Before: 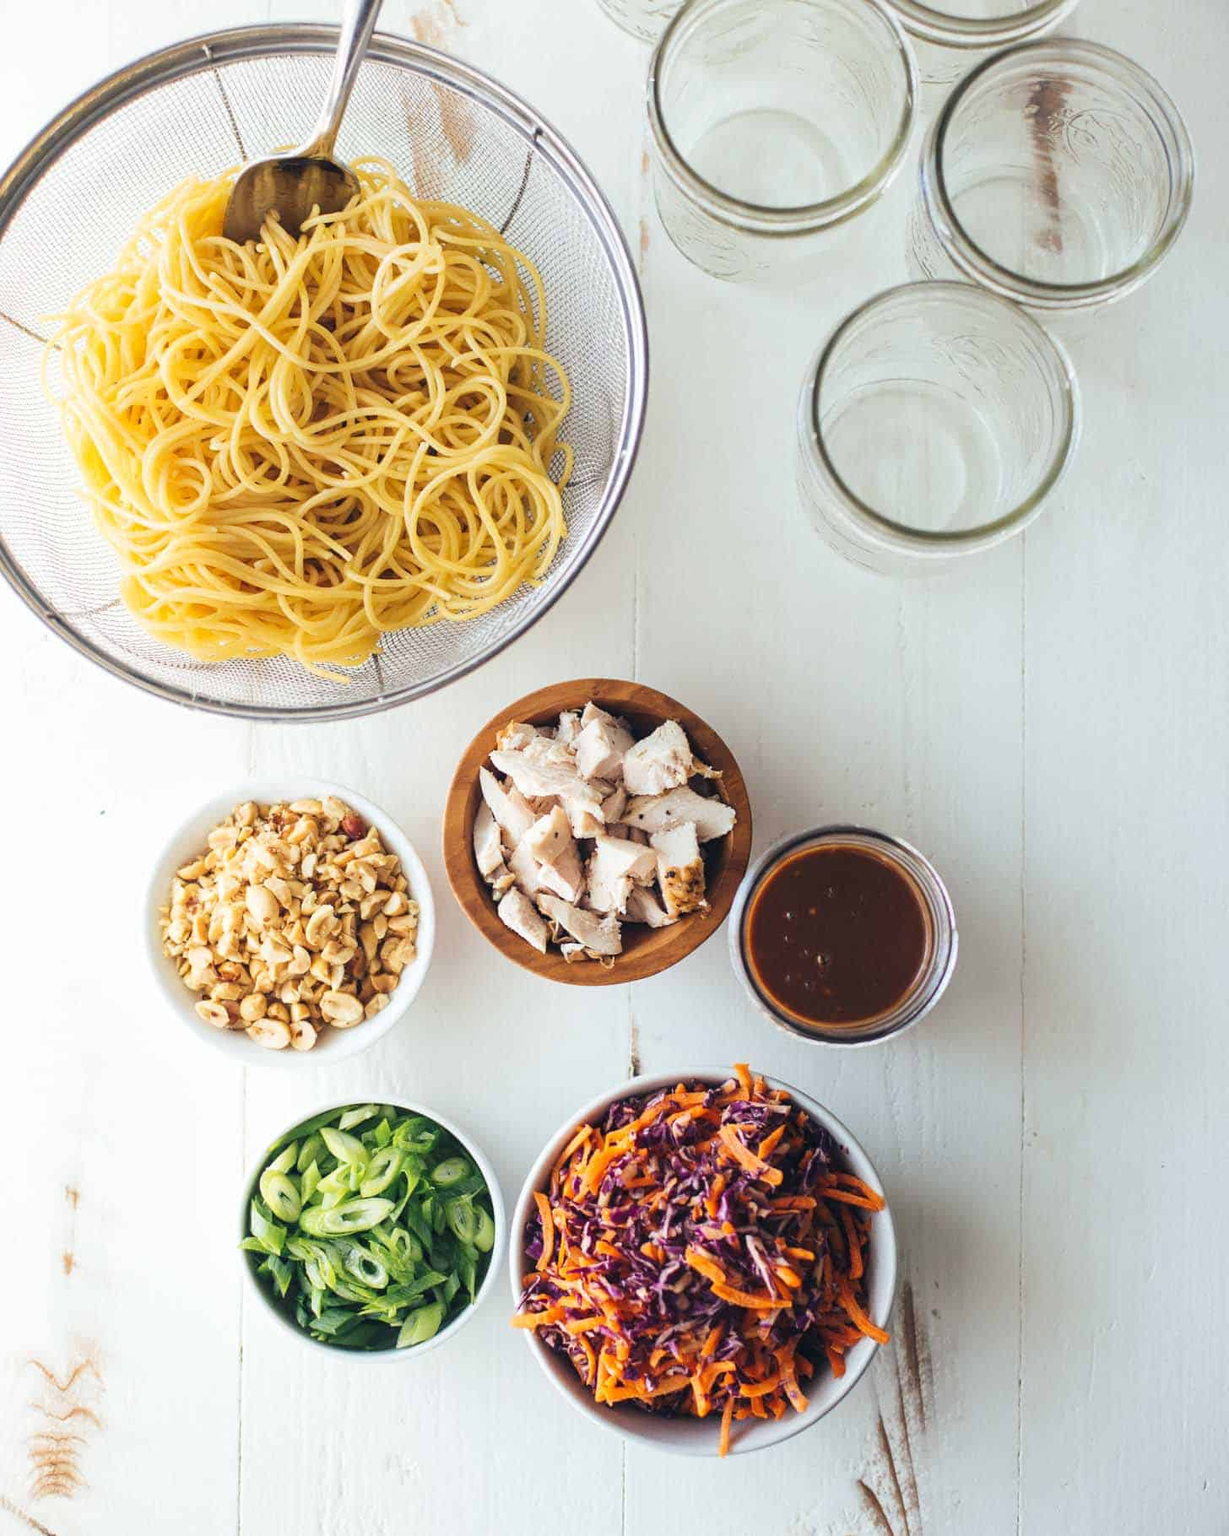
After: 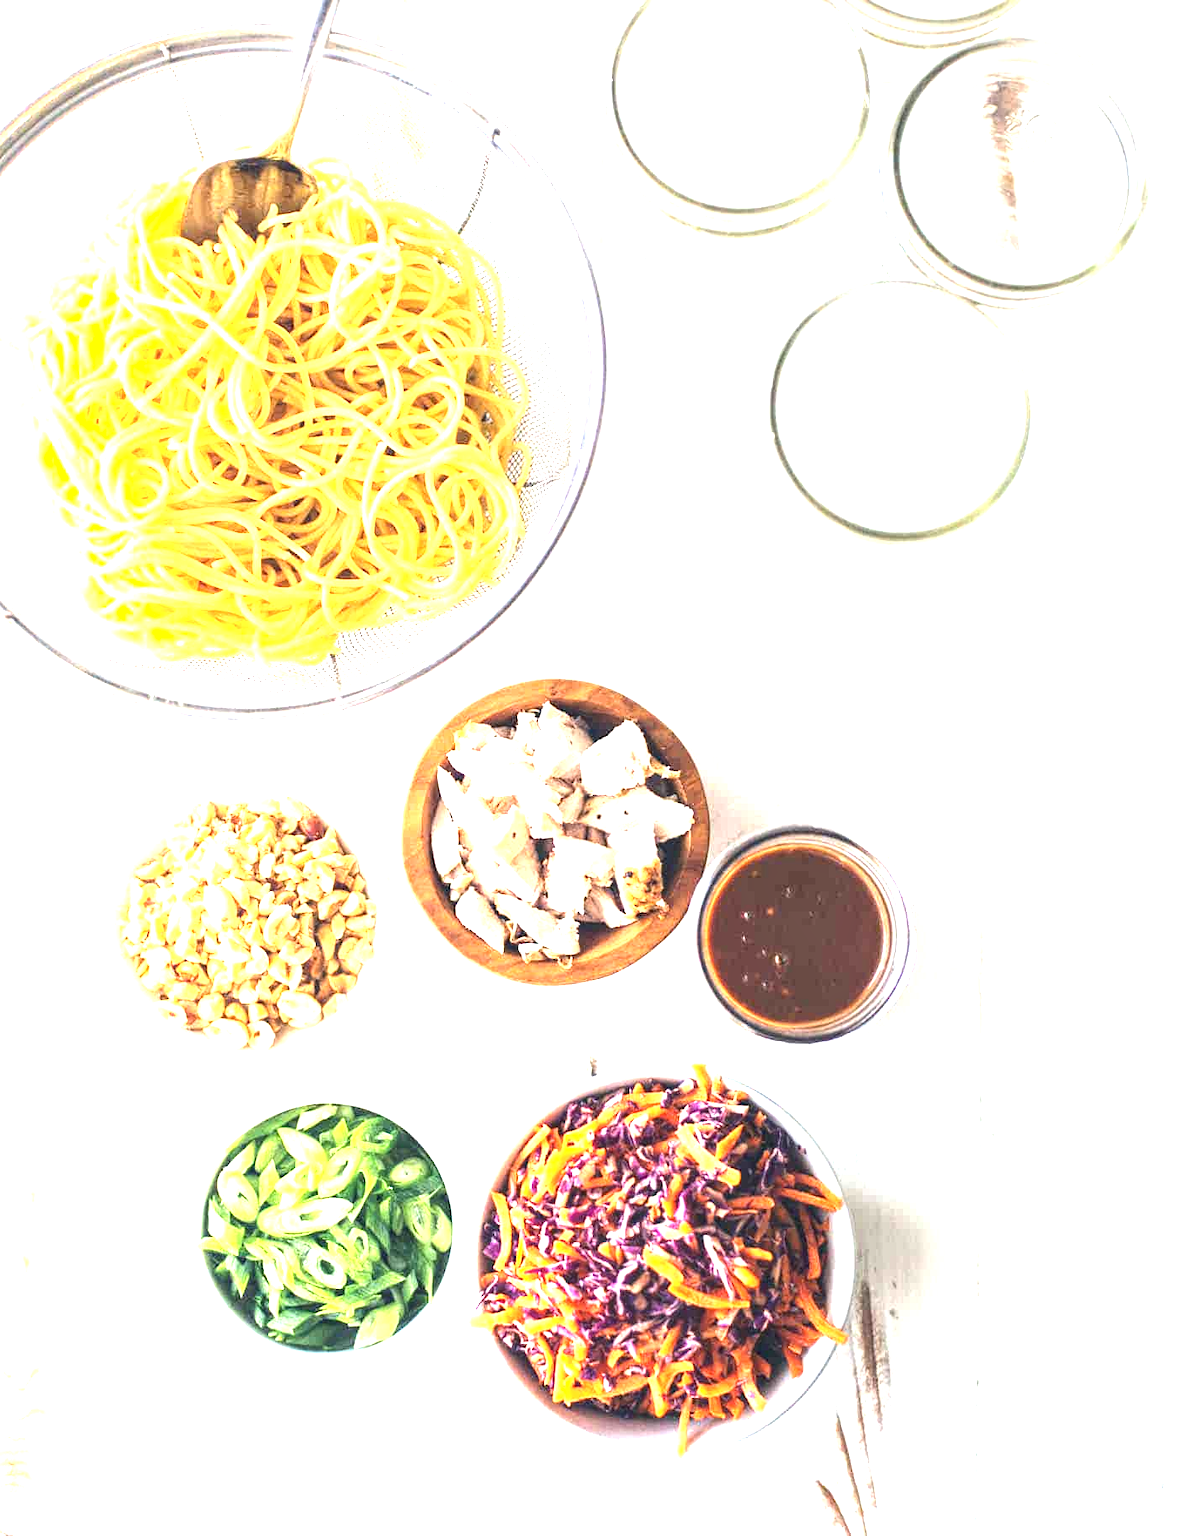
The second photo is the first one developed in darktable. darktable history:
contrast brightness saturation: contrast 0.141
local contrast: highlights 91%, shadows 85%, detail 160%, midtone range 0.2
exposure: black level correction 0, exposure 1.668 EV, compensate highlight preservation false
crop and rotate: left 3.45%
